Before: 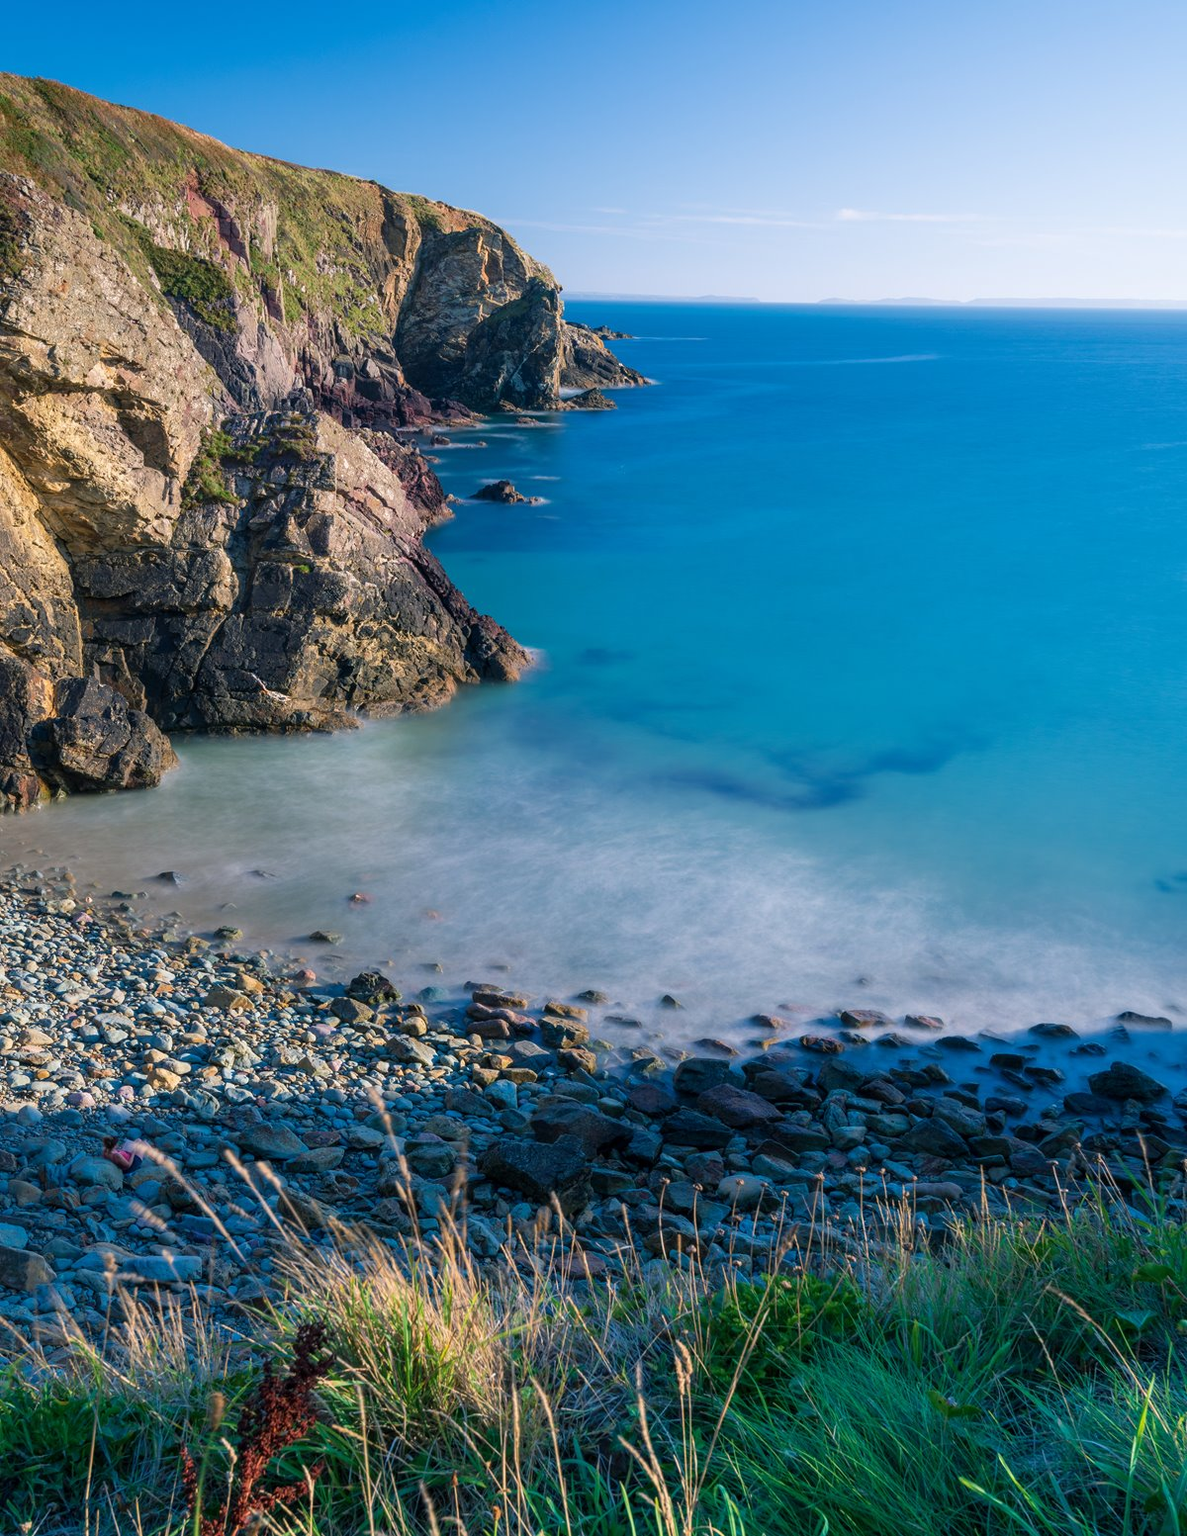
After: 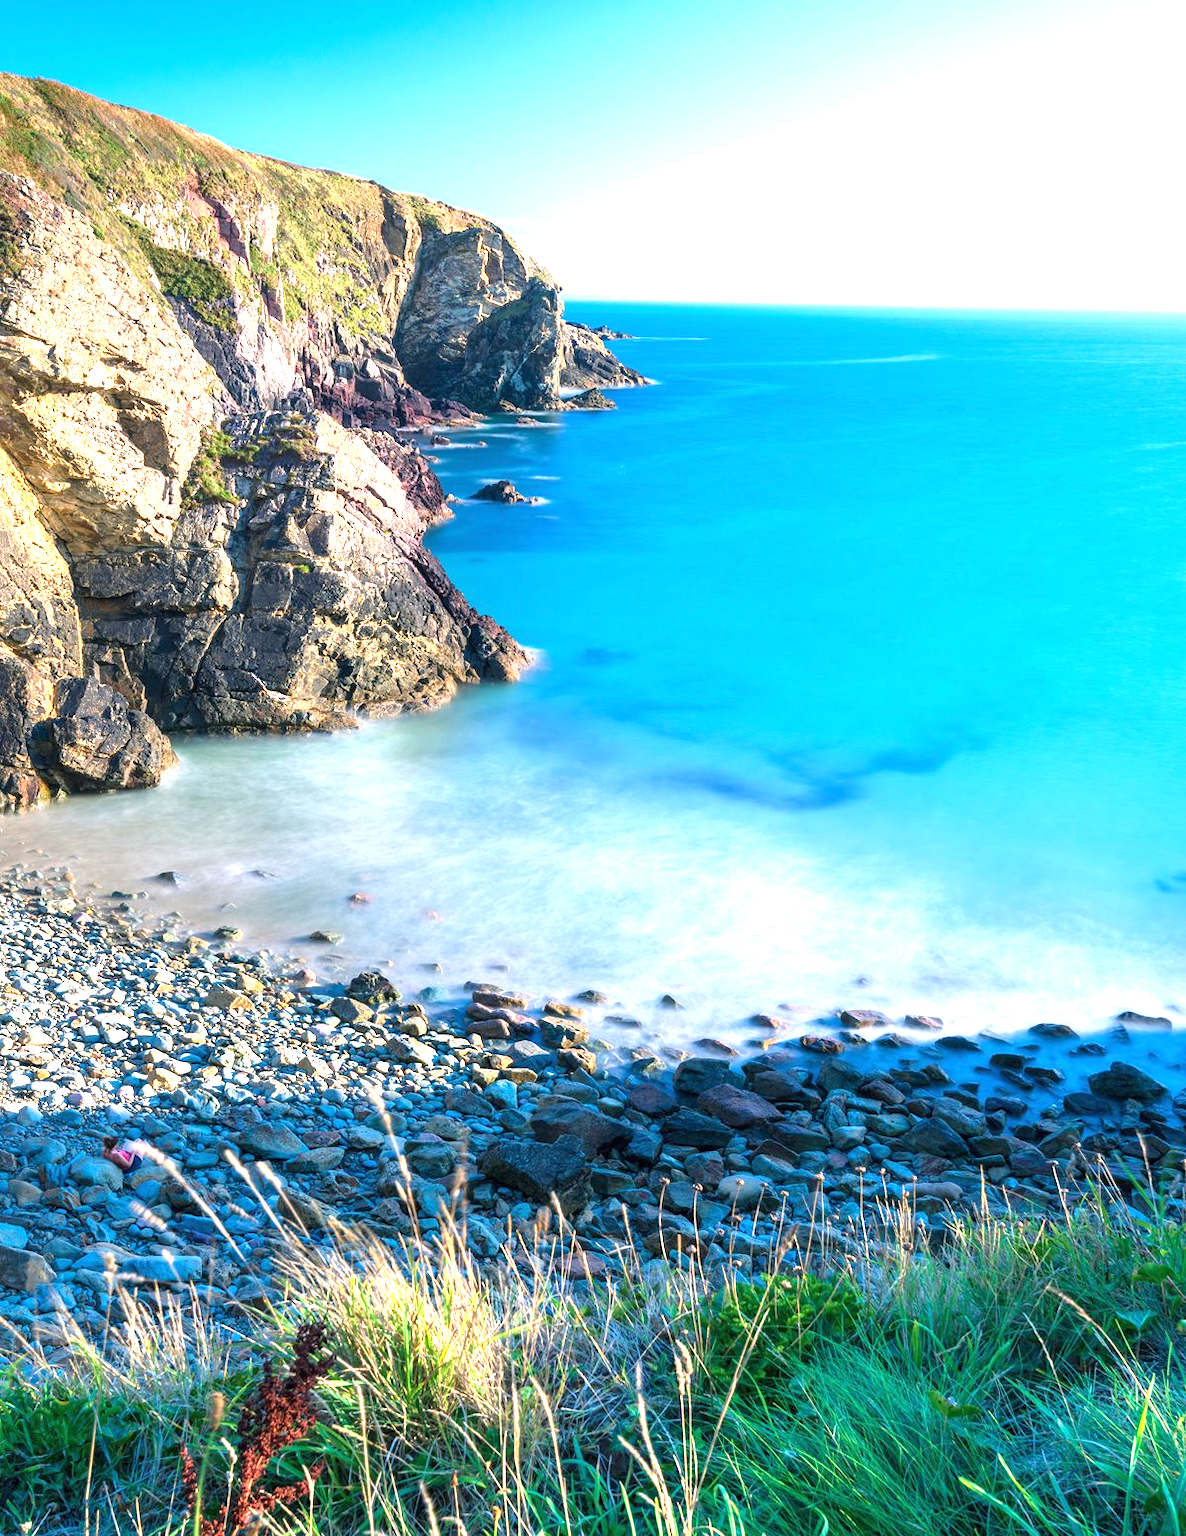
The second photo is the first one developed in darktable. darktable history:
exposure: black level correction 0, exposure 1.571 EV, compensate exposure bias true, compensate highlight preservation false
